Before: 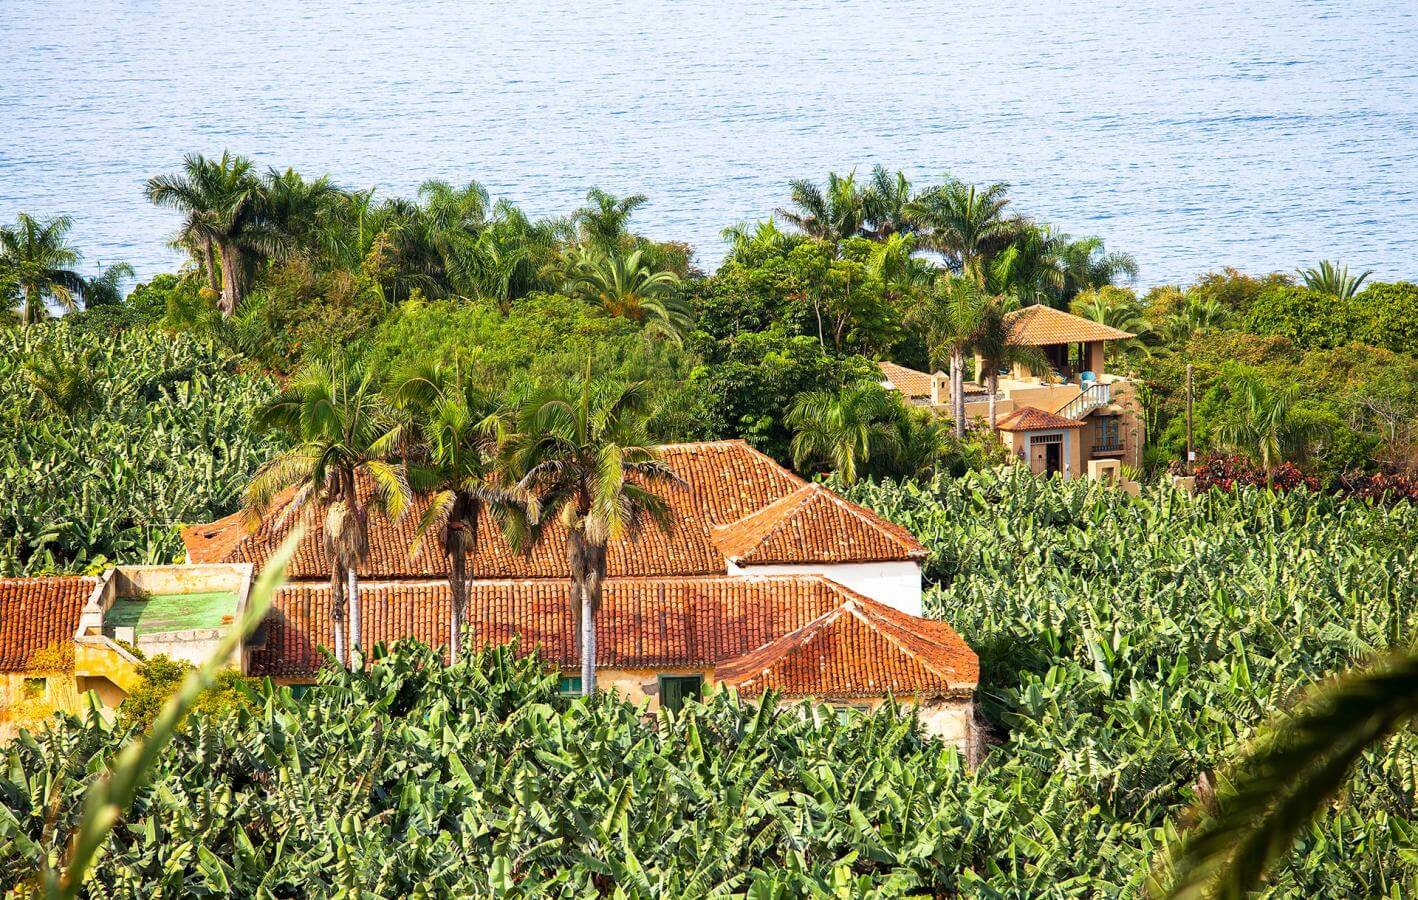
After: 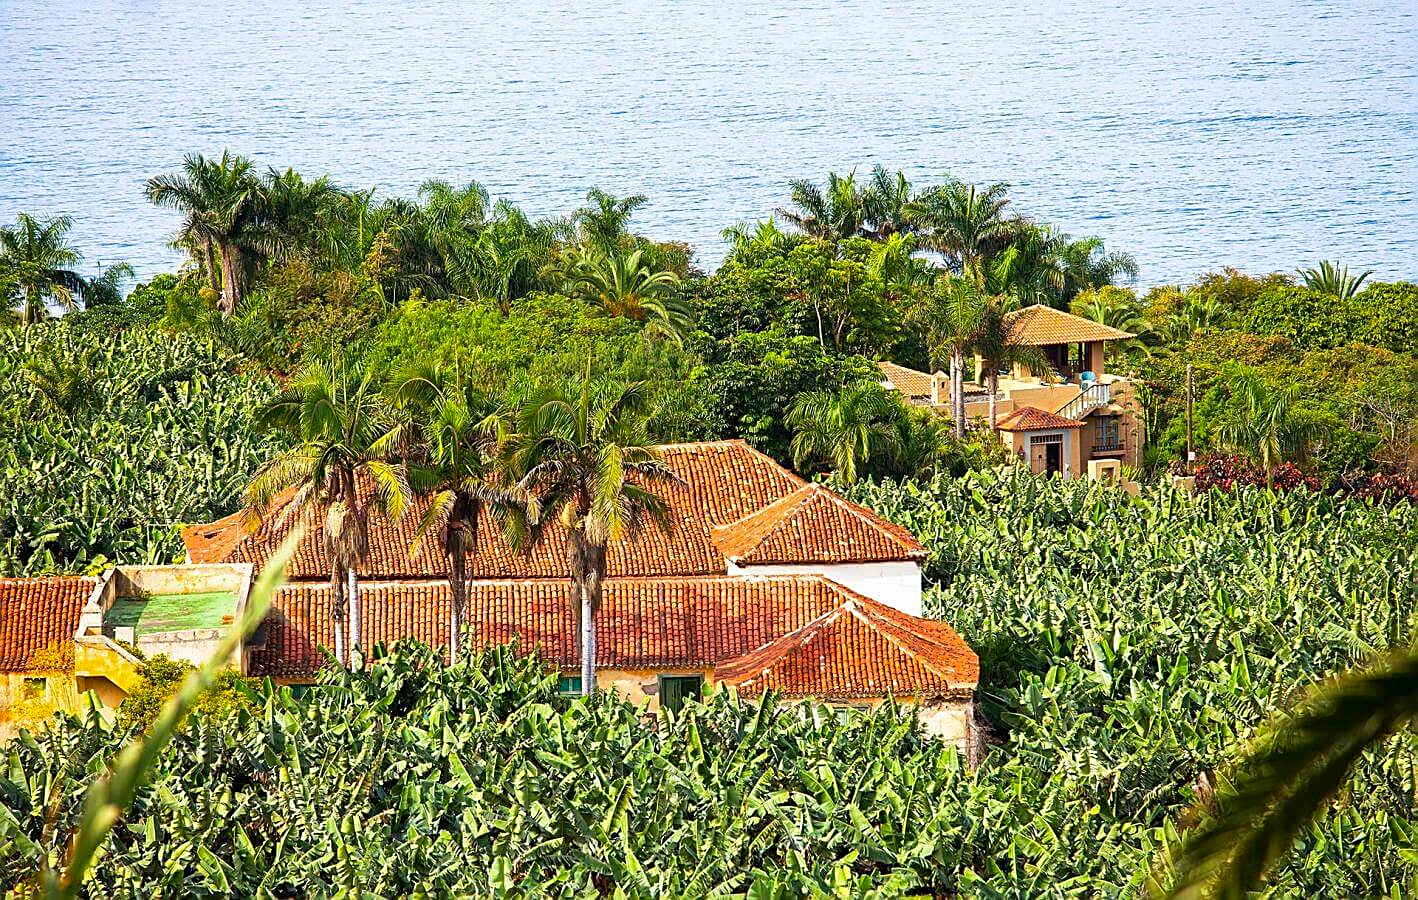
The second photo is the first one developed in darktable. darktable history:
sharpen: amount 0.74
shadows and highlights: radius 127.76, shadows 21.27, highlights -21.94, low approximation 0.01
contrast brightness saturation: contrast 0.043, saturation 0.156
